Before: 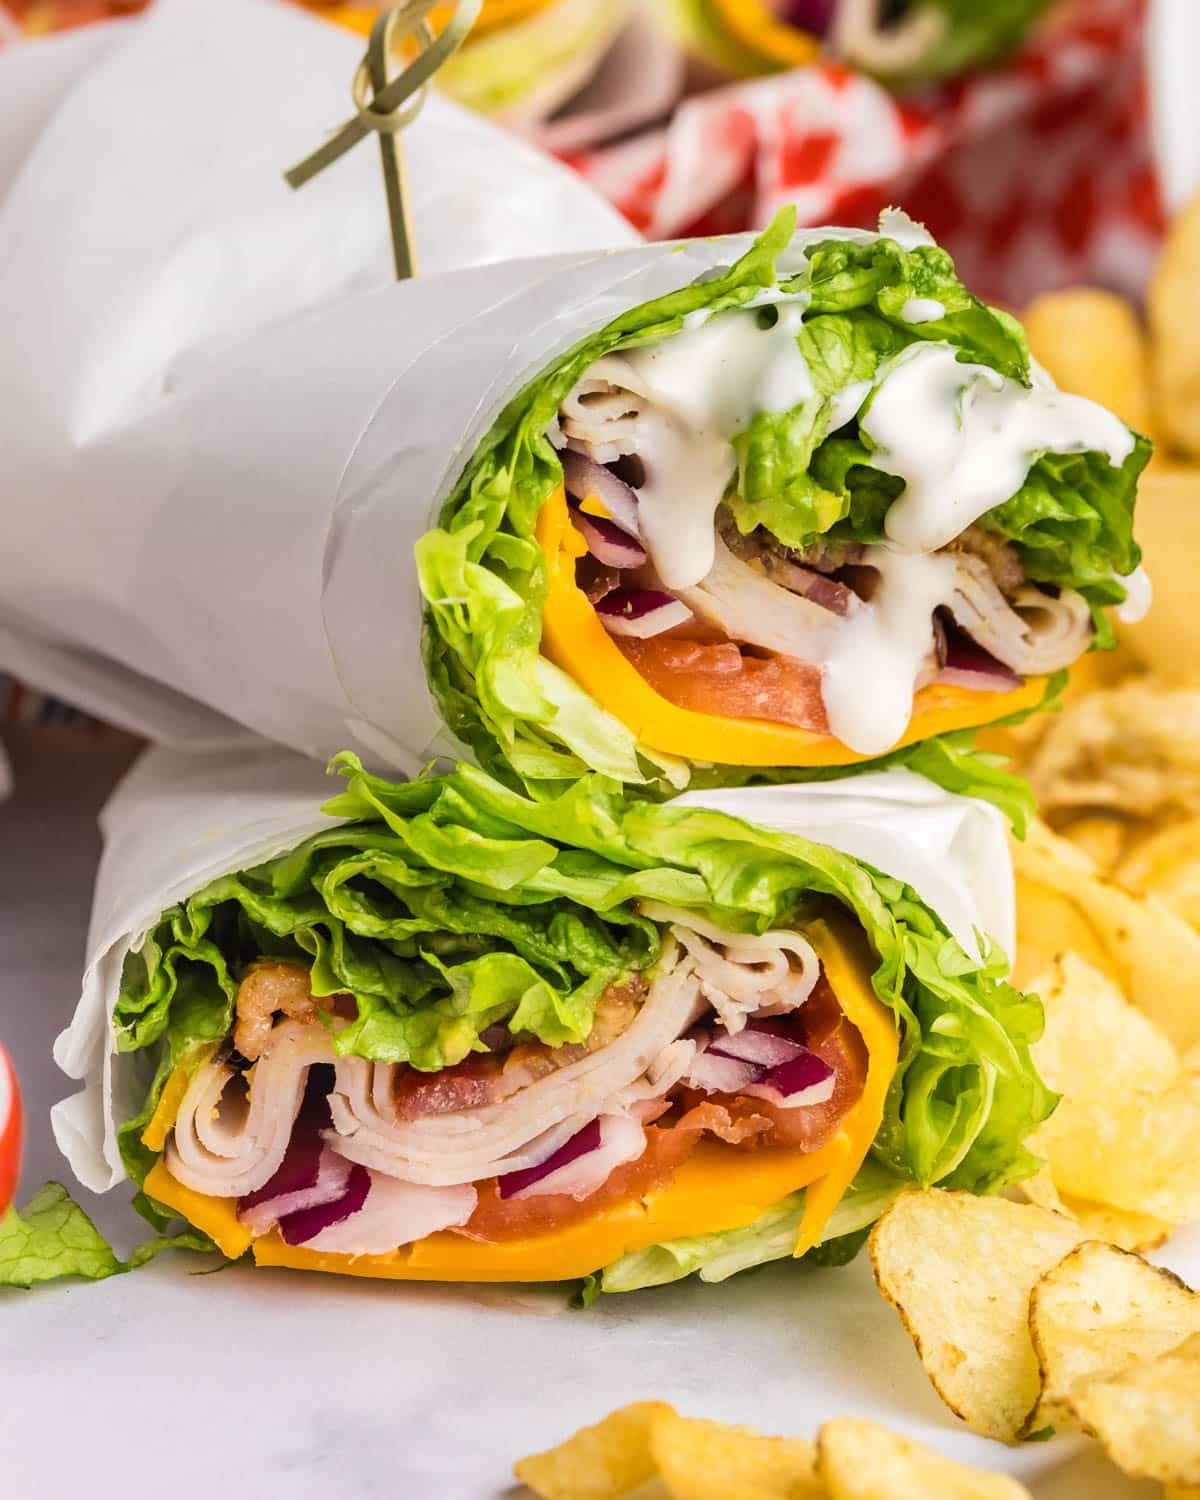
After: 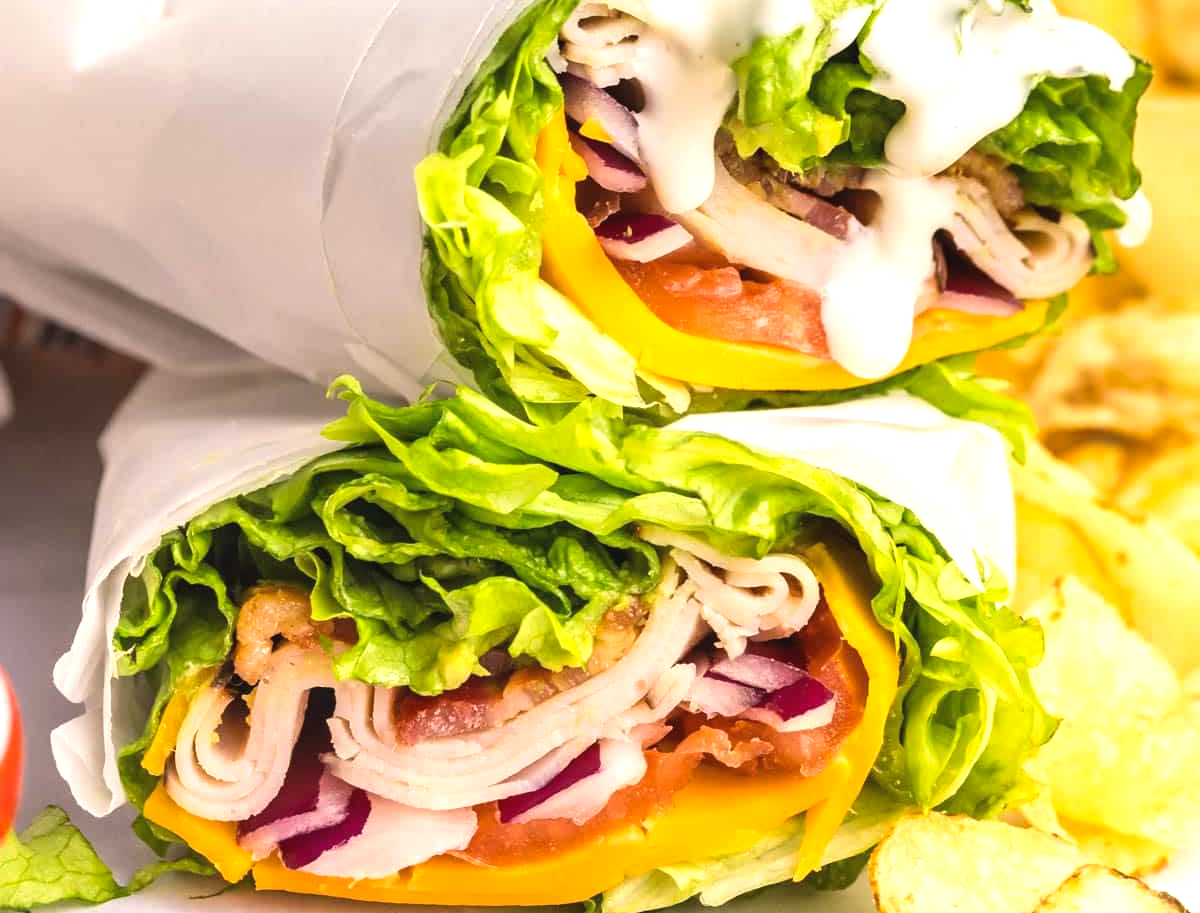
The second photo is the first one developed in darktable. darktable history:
exposure: black level correction -0.002, exposure 0.533 EV, compensate highlight preservation false
crop and rotate: top 25.093%, bottom 14.014%
color correction: highlights a* 3.83, highlights b* 5.09
